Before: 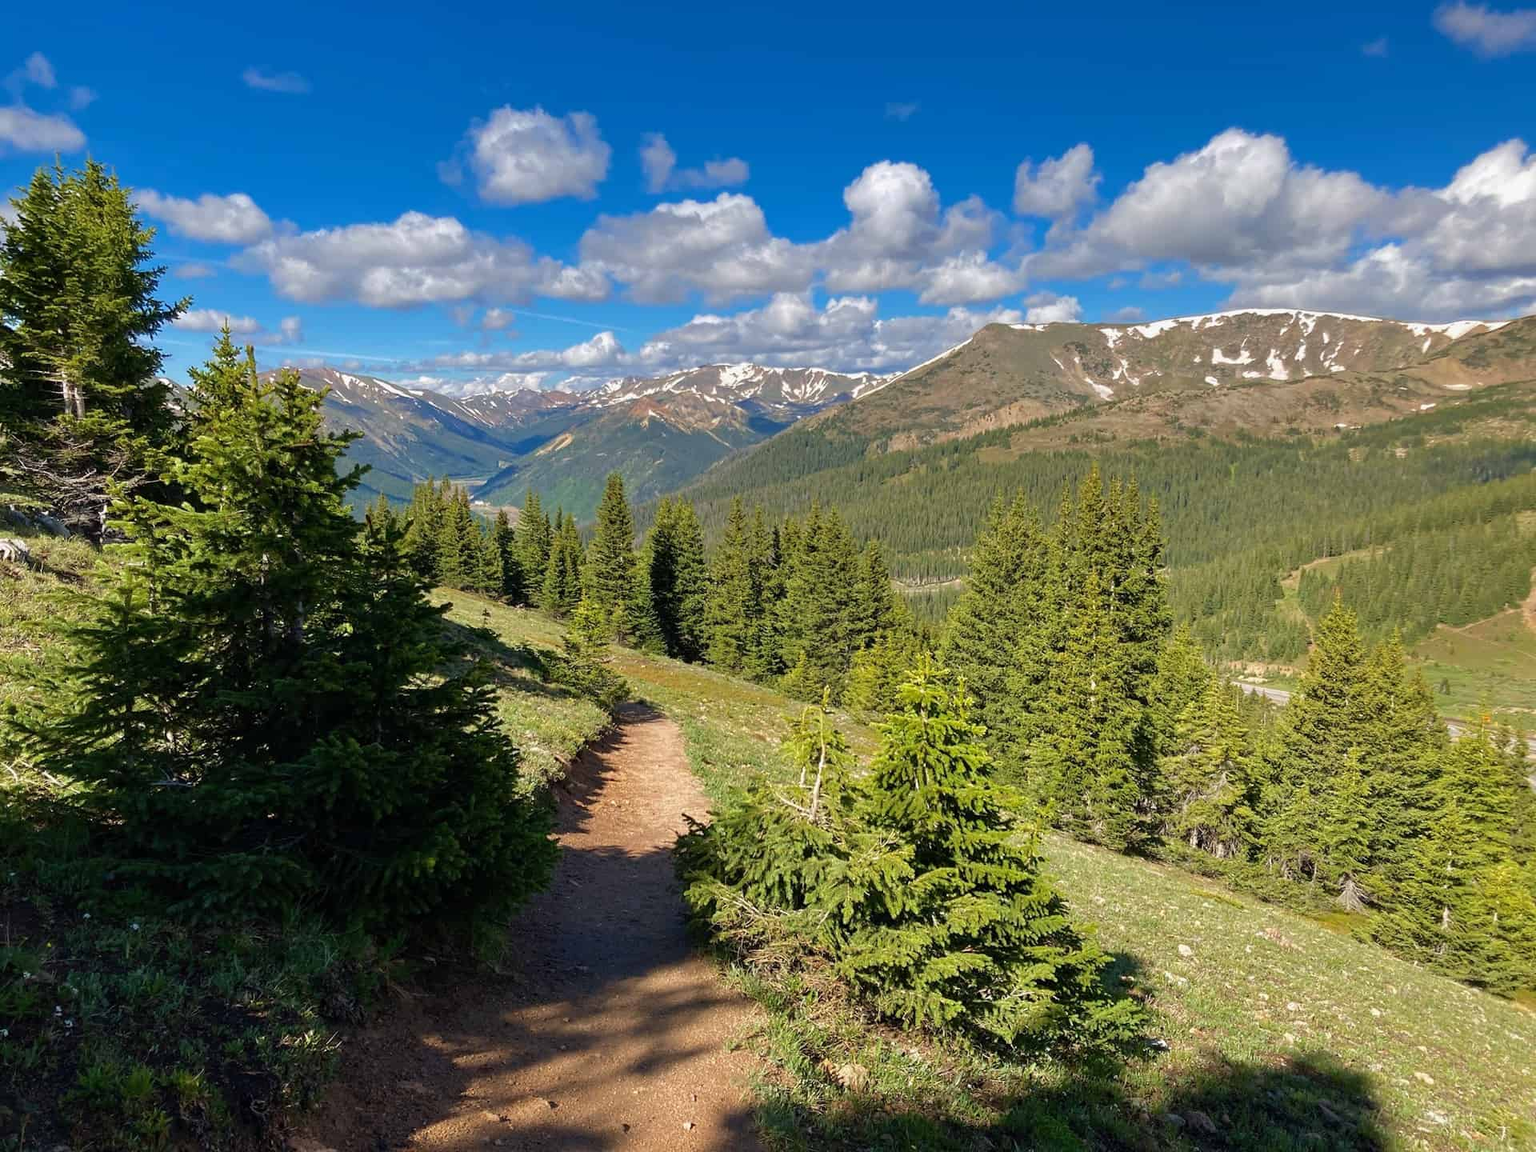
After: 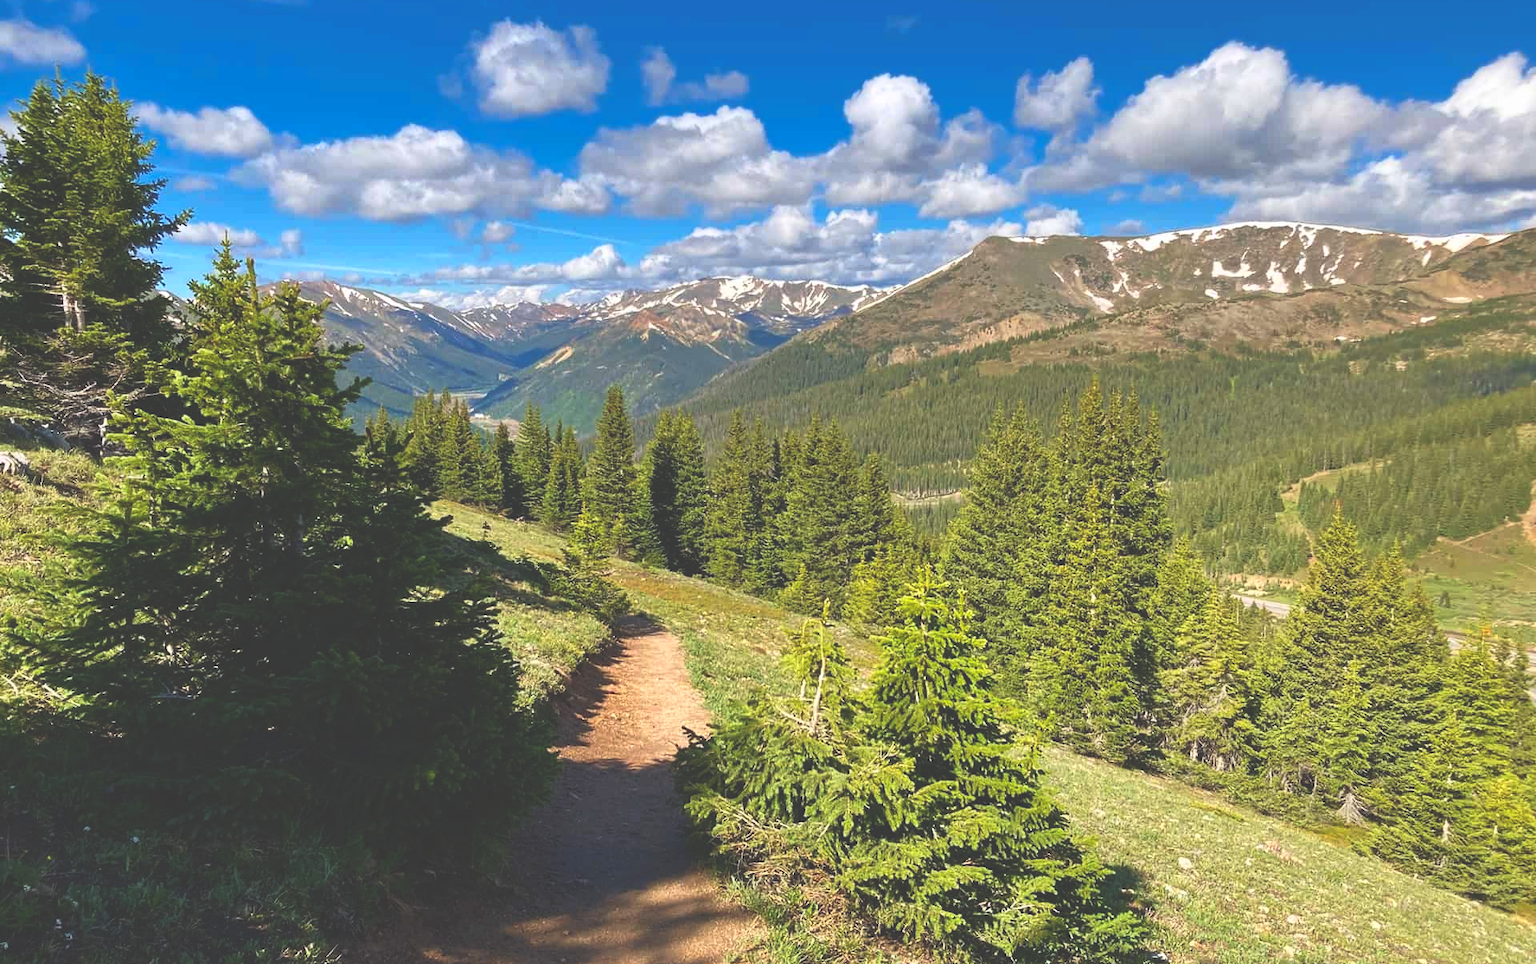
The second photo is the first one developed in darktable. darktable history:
contrast brightness saturation: saturation 0.18
base curve: curves: ch0 [(0, 0) (0.257, 0.25) (0.482, 0.586) (0.757, 0.871) (1, 1)]
crop: top 7.625%, bottom 8.027%
exposure: black level correction -0.041, exposure 0.064 EV, compensate highlight preservation false
